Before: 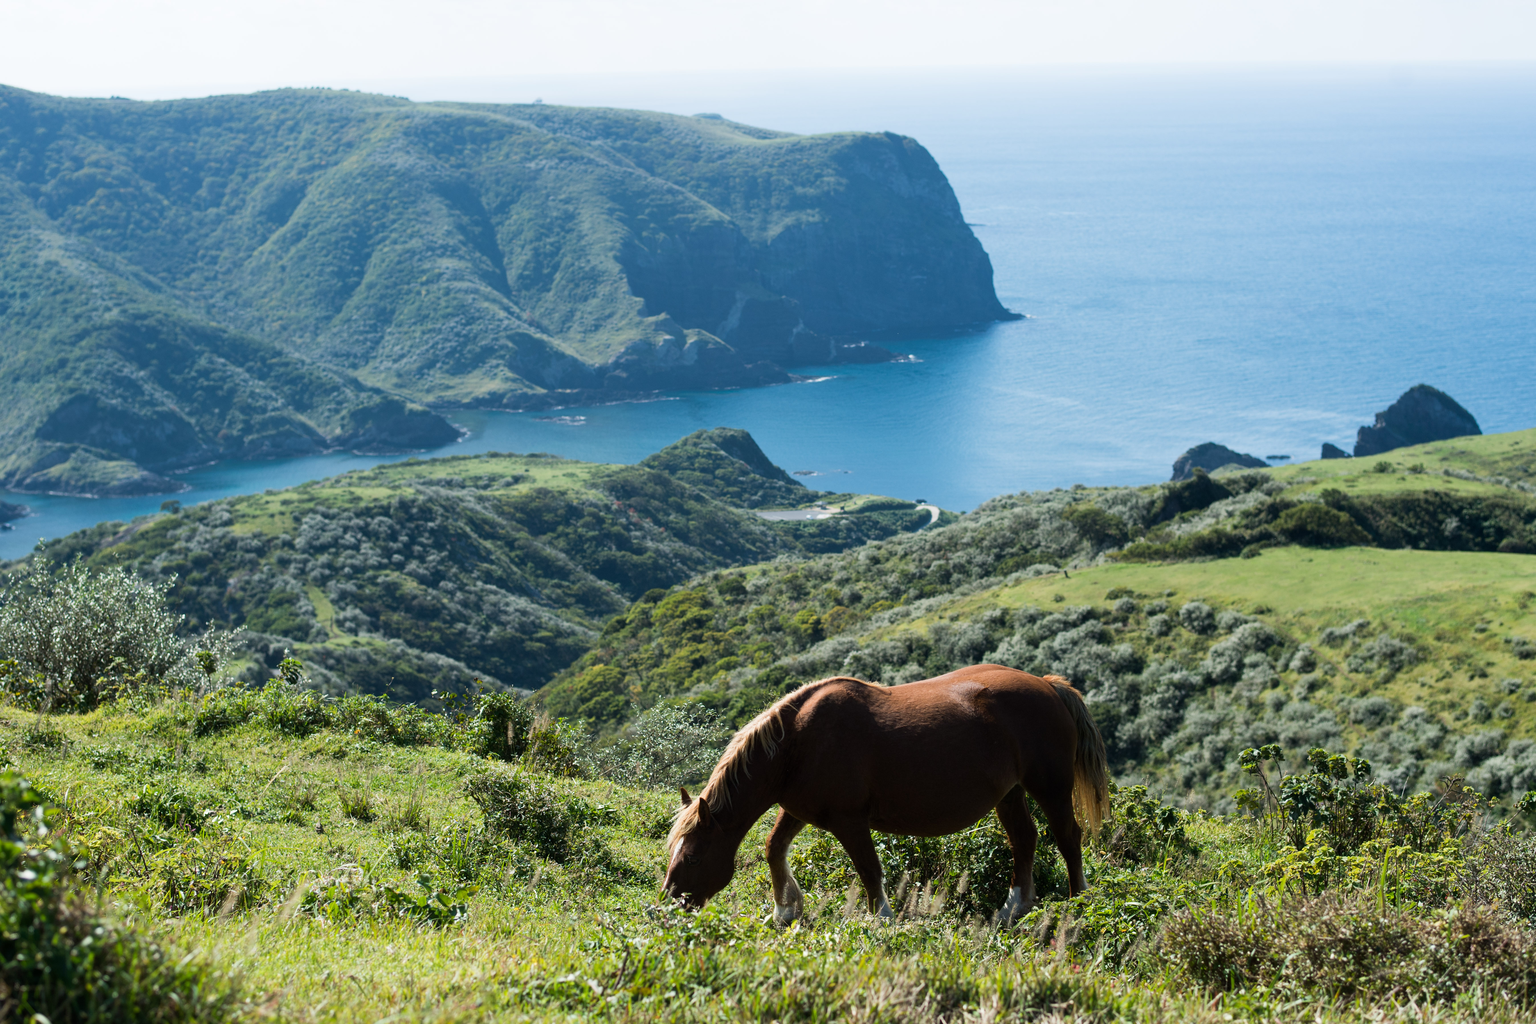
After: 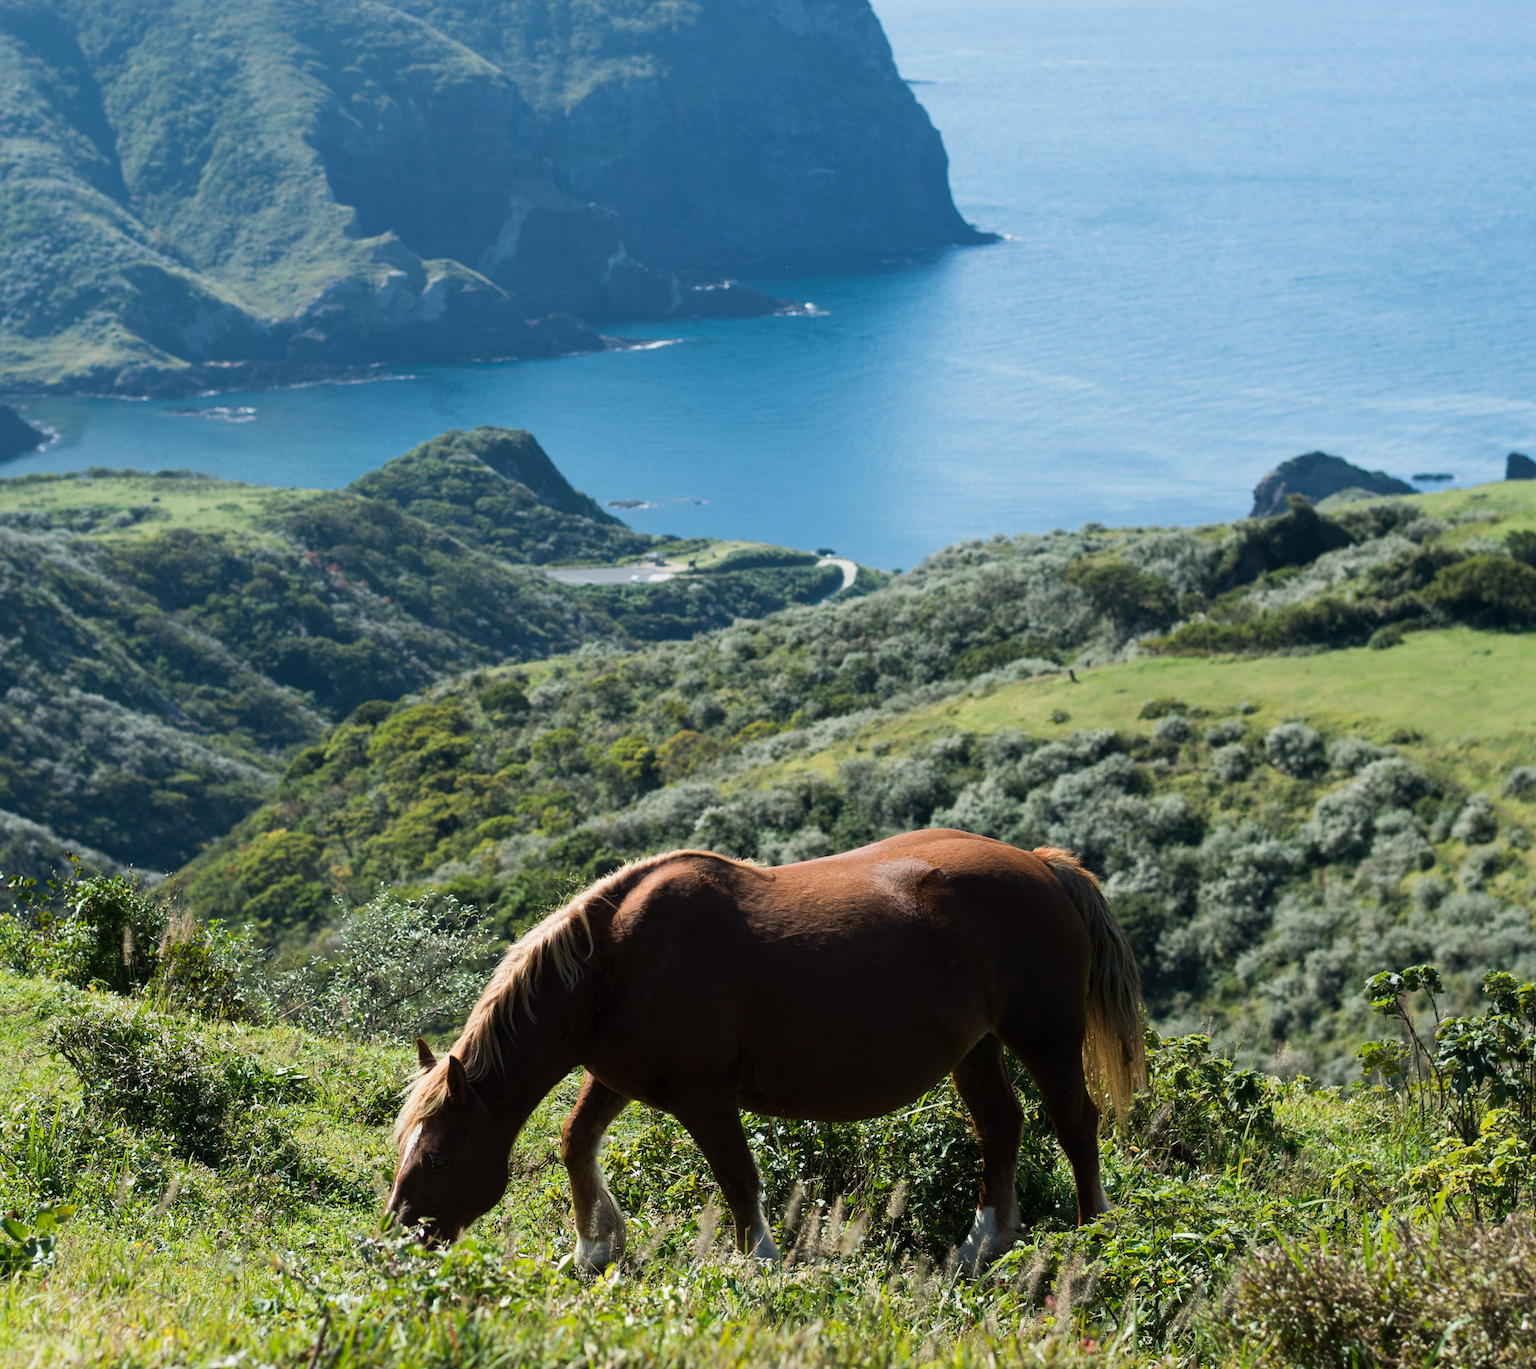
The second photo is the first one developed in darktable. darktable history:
crop and rotate: left 28.353%, top 17.268%, right 12.804%, bottom 4.008%
